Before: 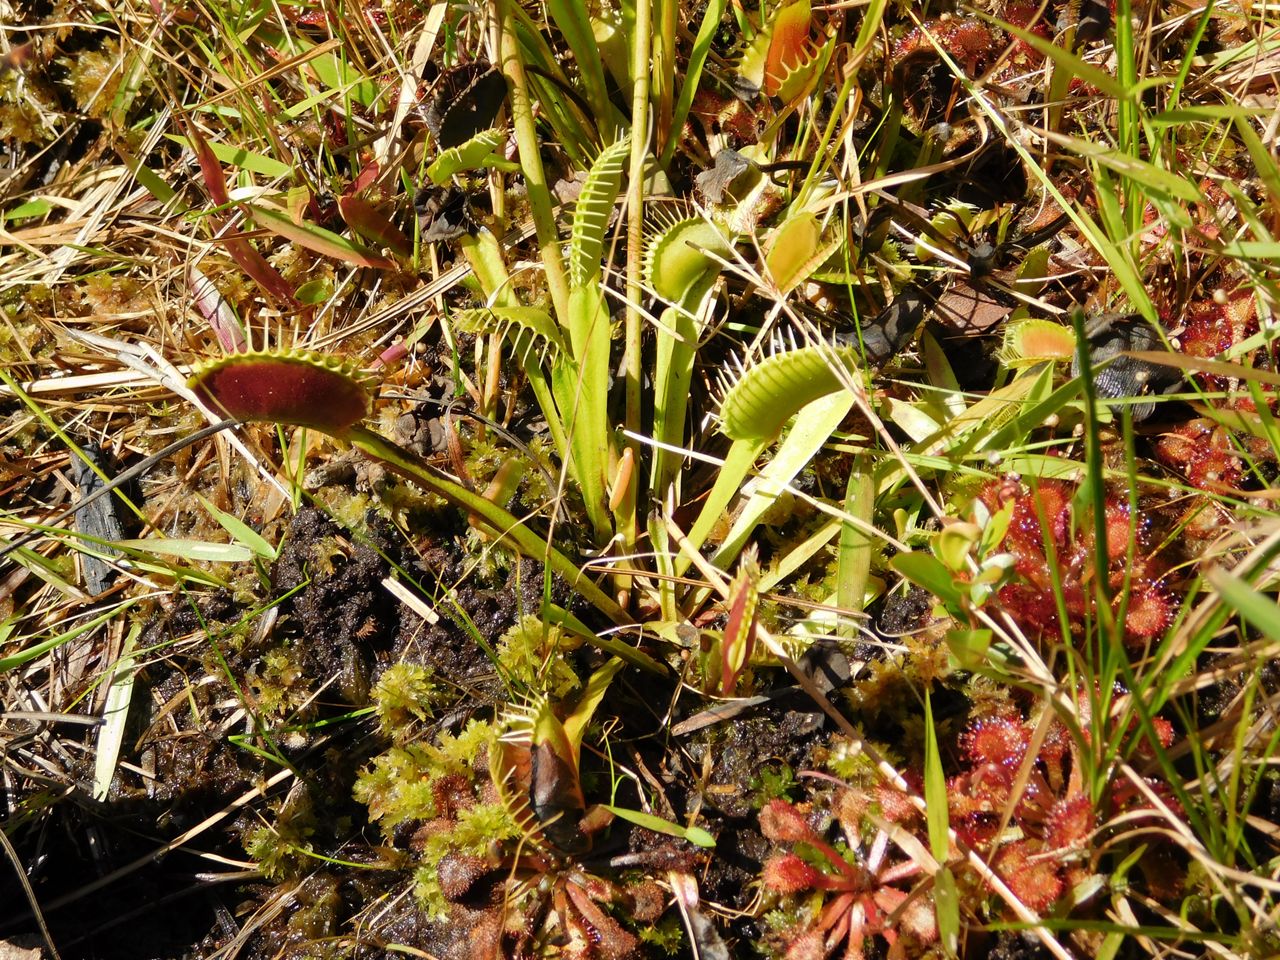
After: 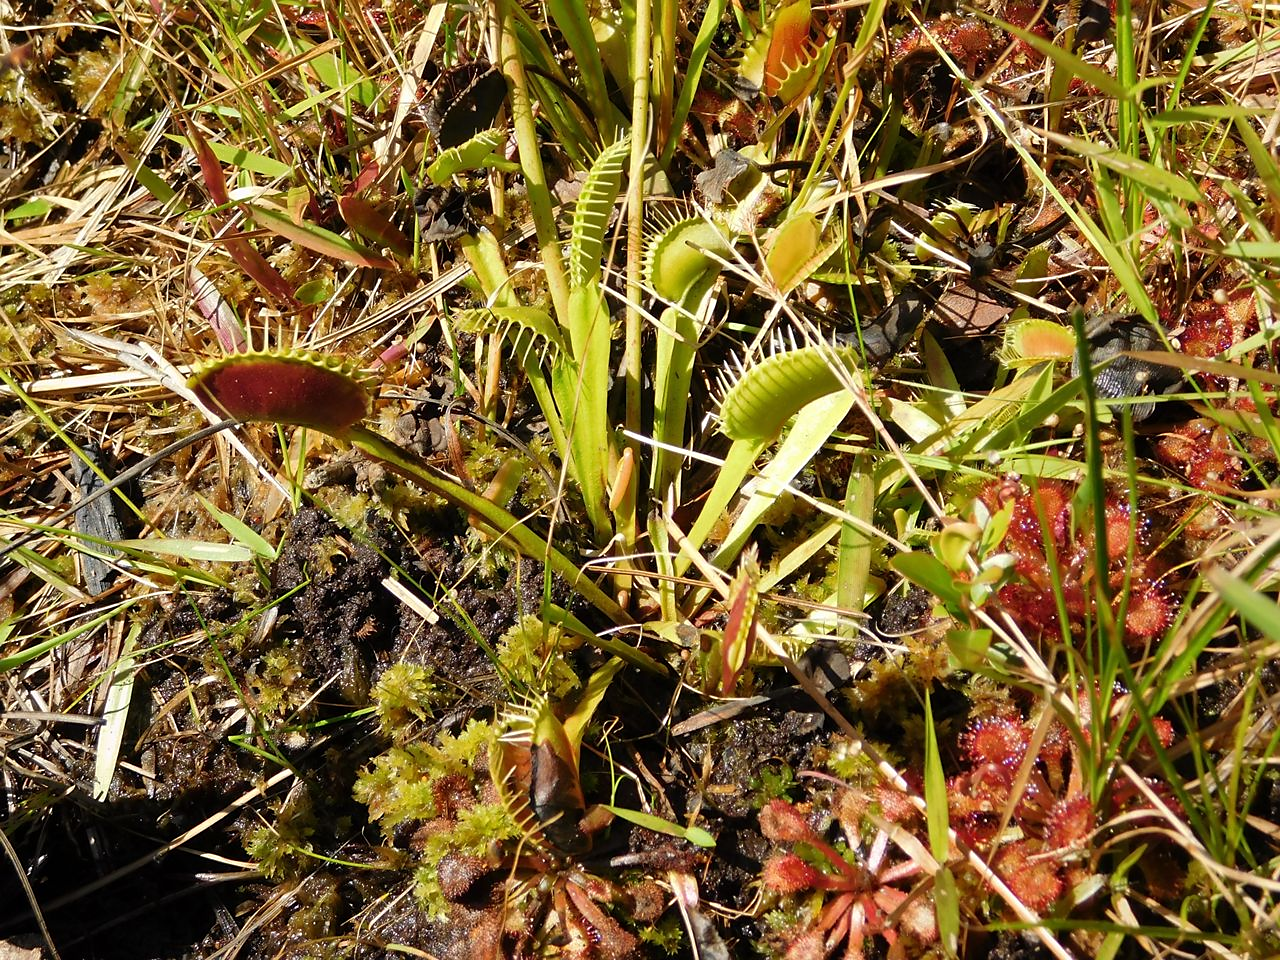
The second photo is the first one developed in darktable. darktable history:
sharpen: radius 1.505, amount 0.391, threshold 1.71
